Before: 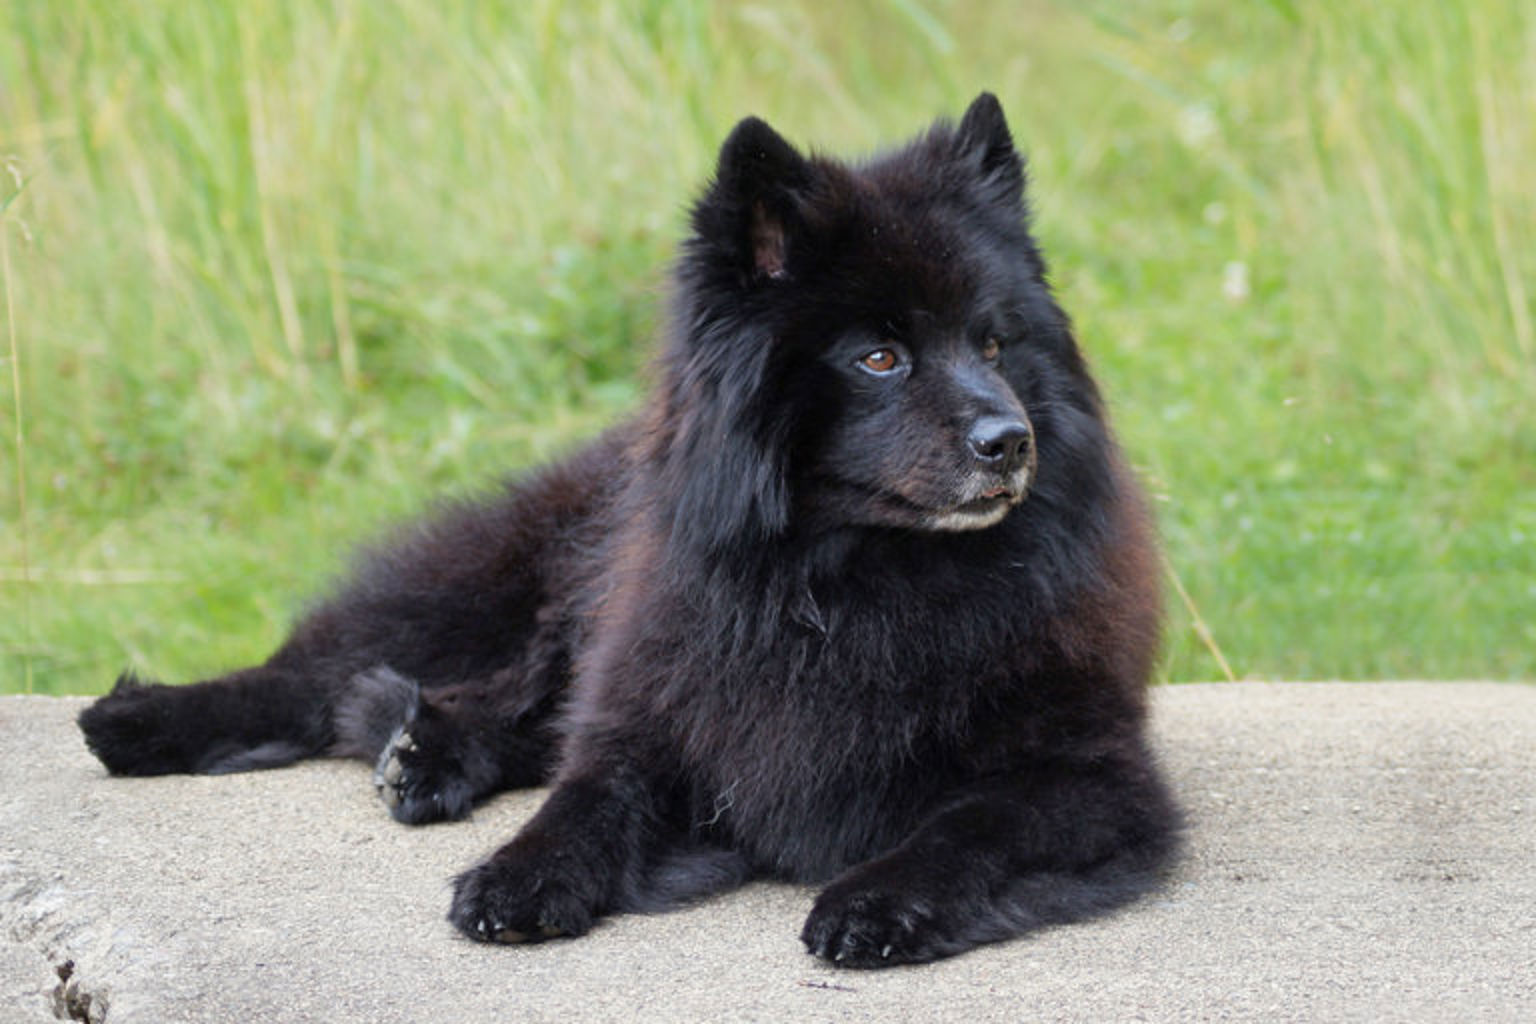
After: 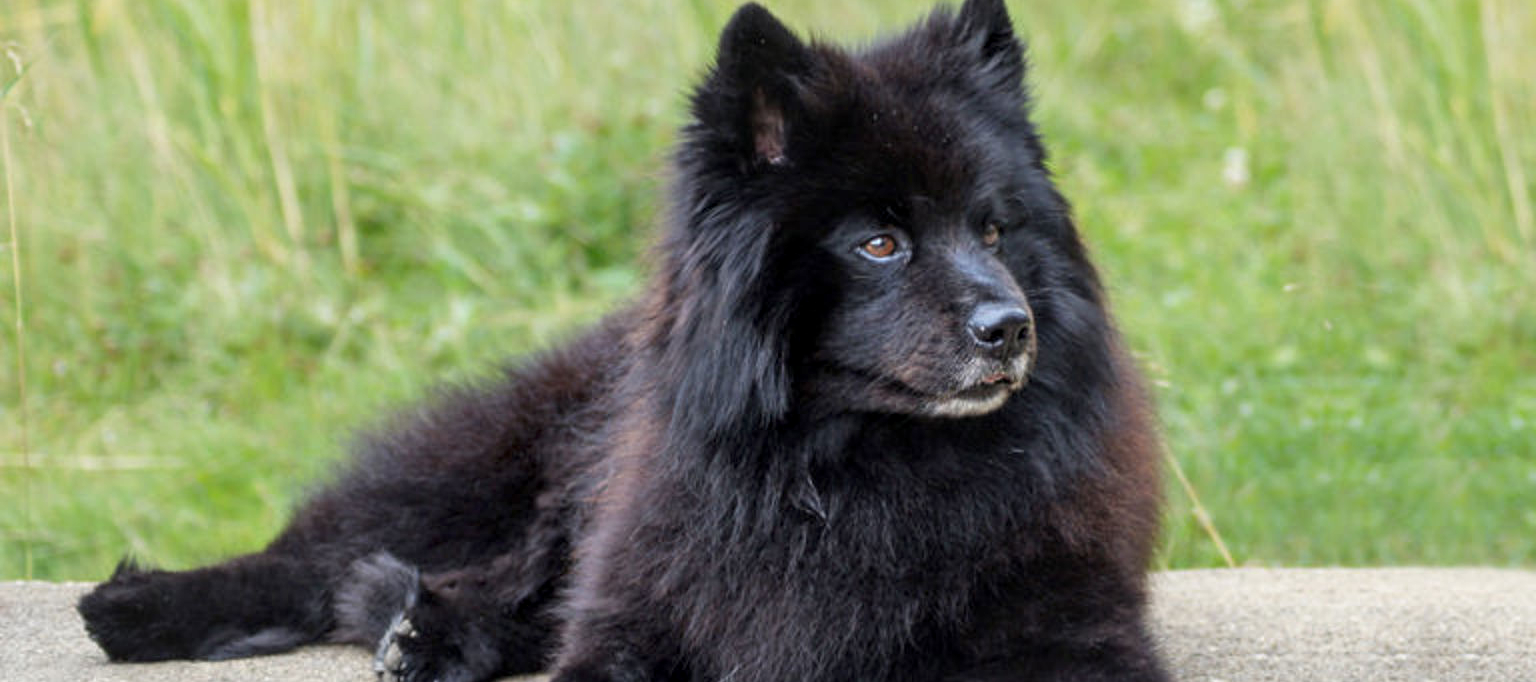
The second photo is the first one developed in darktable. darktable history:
crop: top 11.166%, bottom 22.168%
local contrast: detail 130%
